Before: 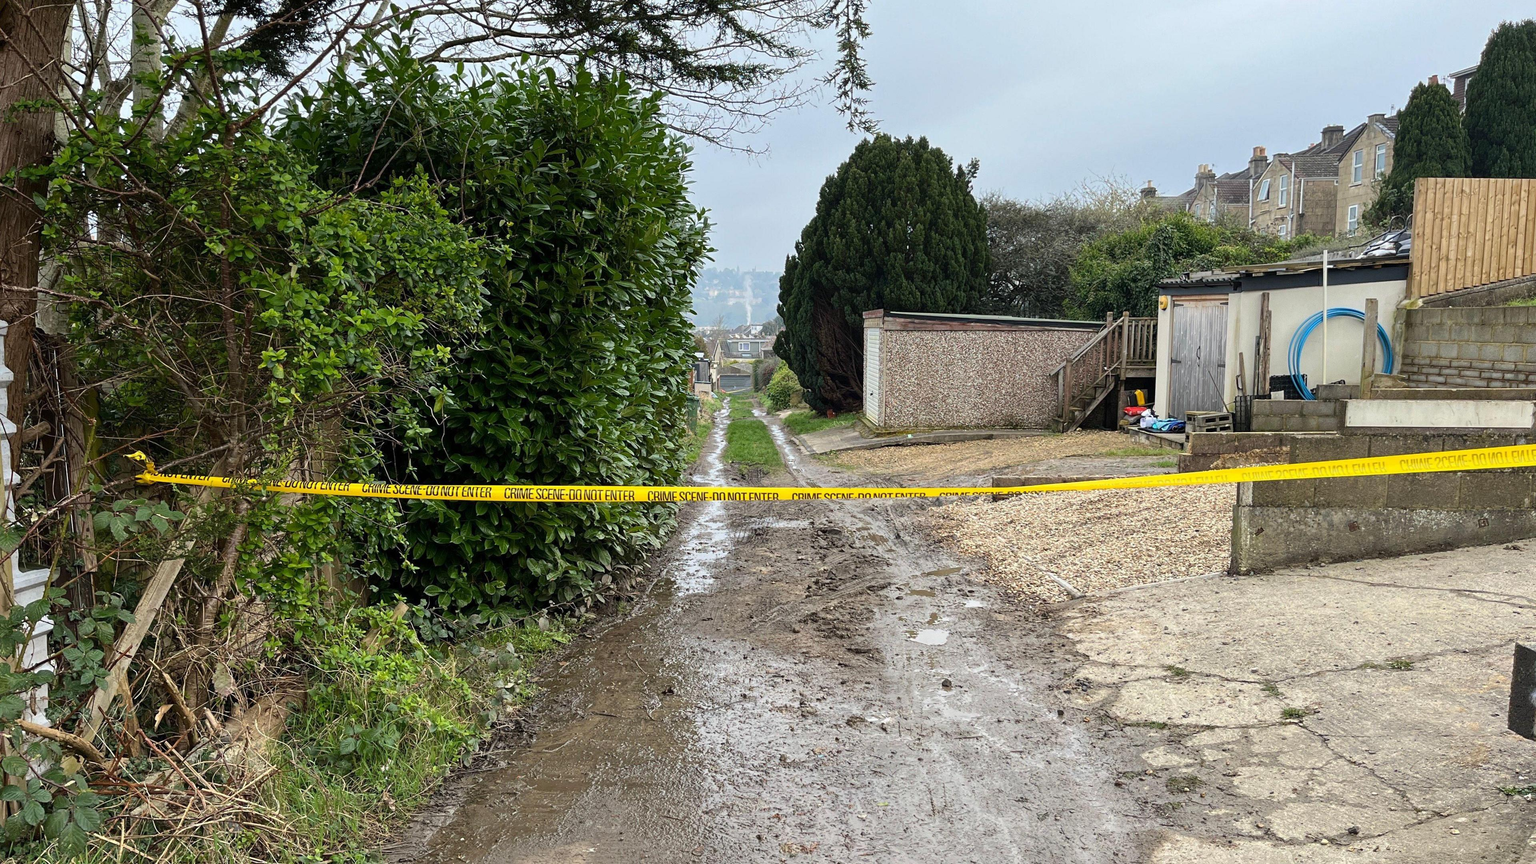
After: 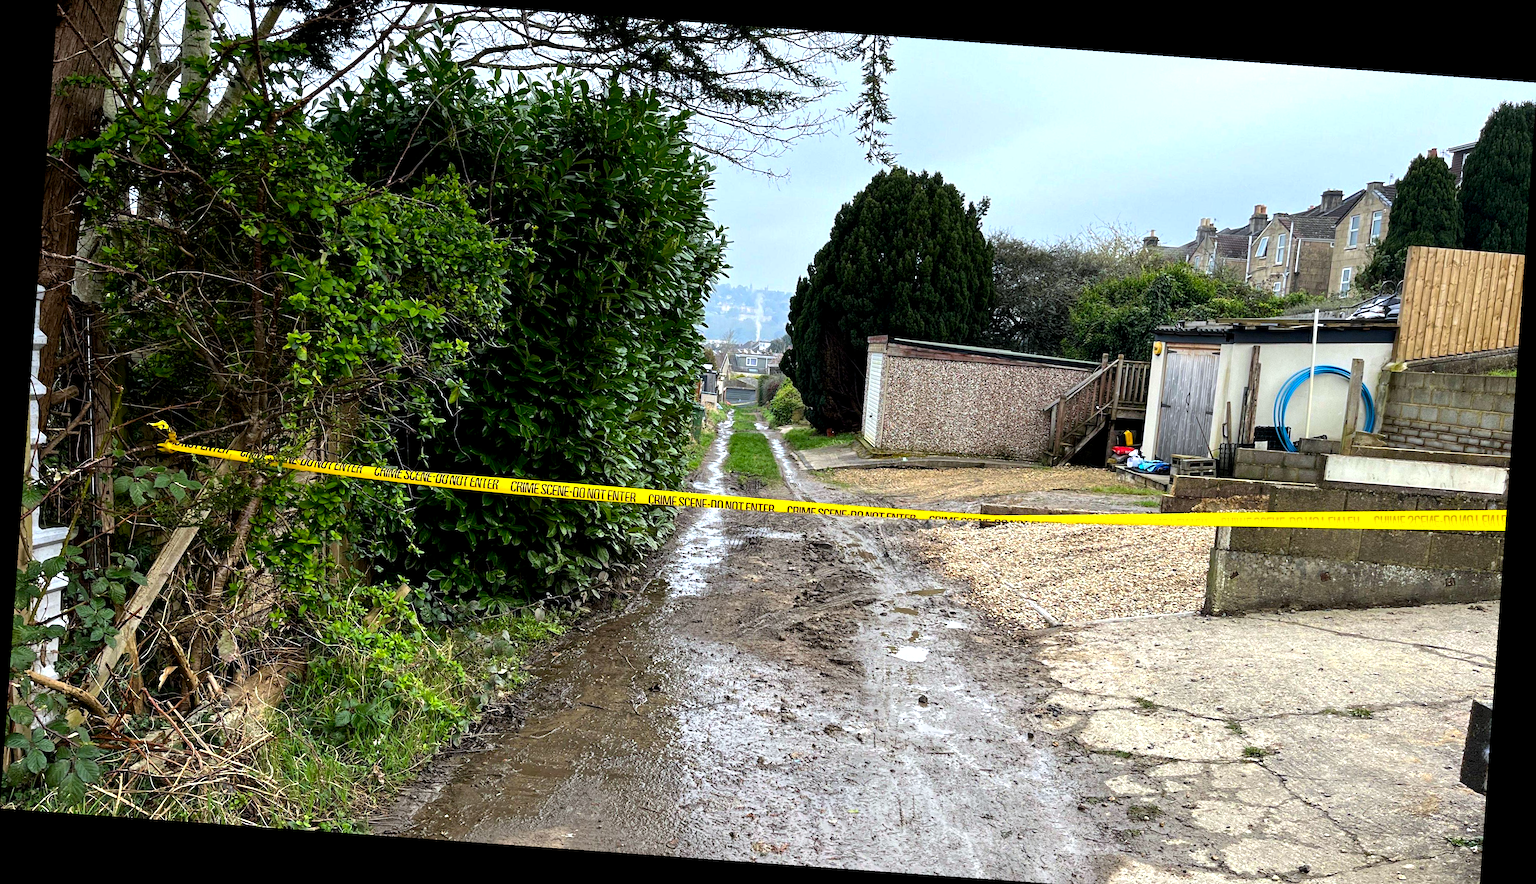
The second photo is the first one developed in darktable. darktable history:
rotate and perspective: rotation 4.1°, automatic cropping off
crop and rotate: top 2.479%, bottom 3.018%
white balance: red 0.98, blue 1.034
color balance: lift [0.991, 1, 1, 1], gamma [0.996, 1, 1, 1], input saturation 98.52%, contrast 20.34%, output saturation 103.72%
